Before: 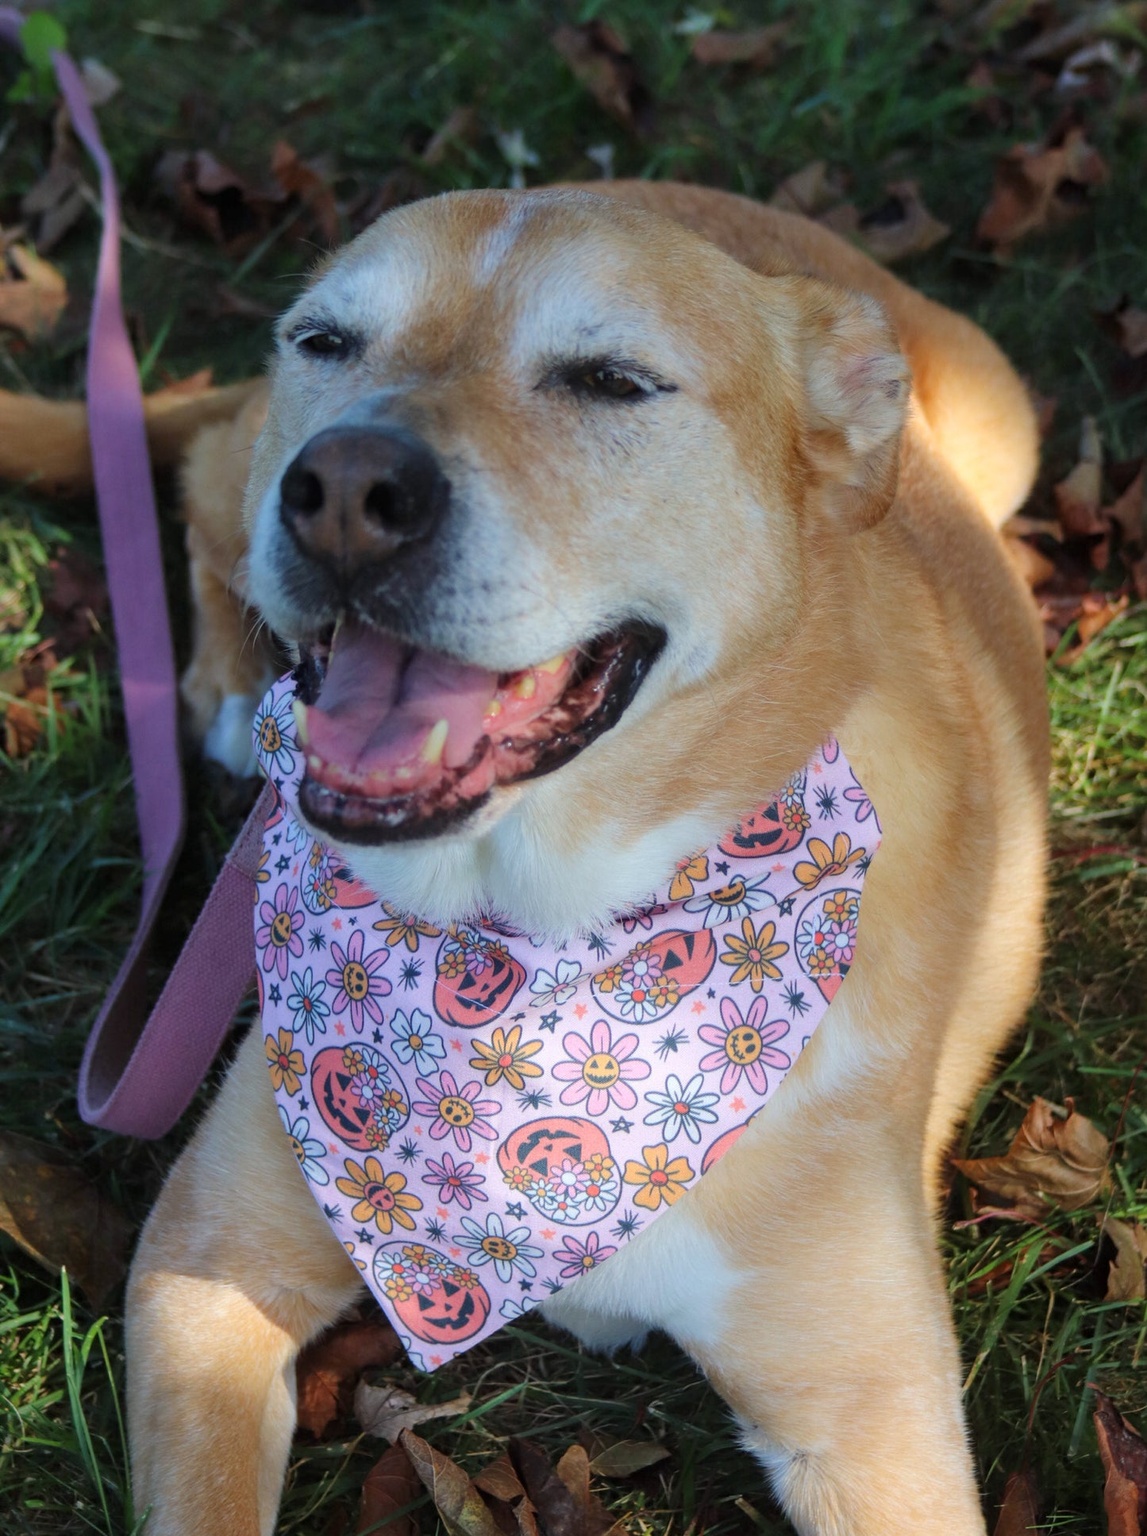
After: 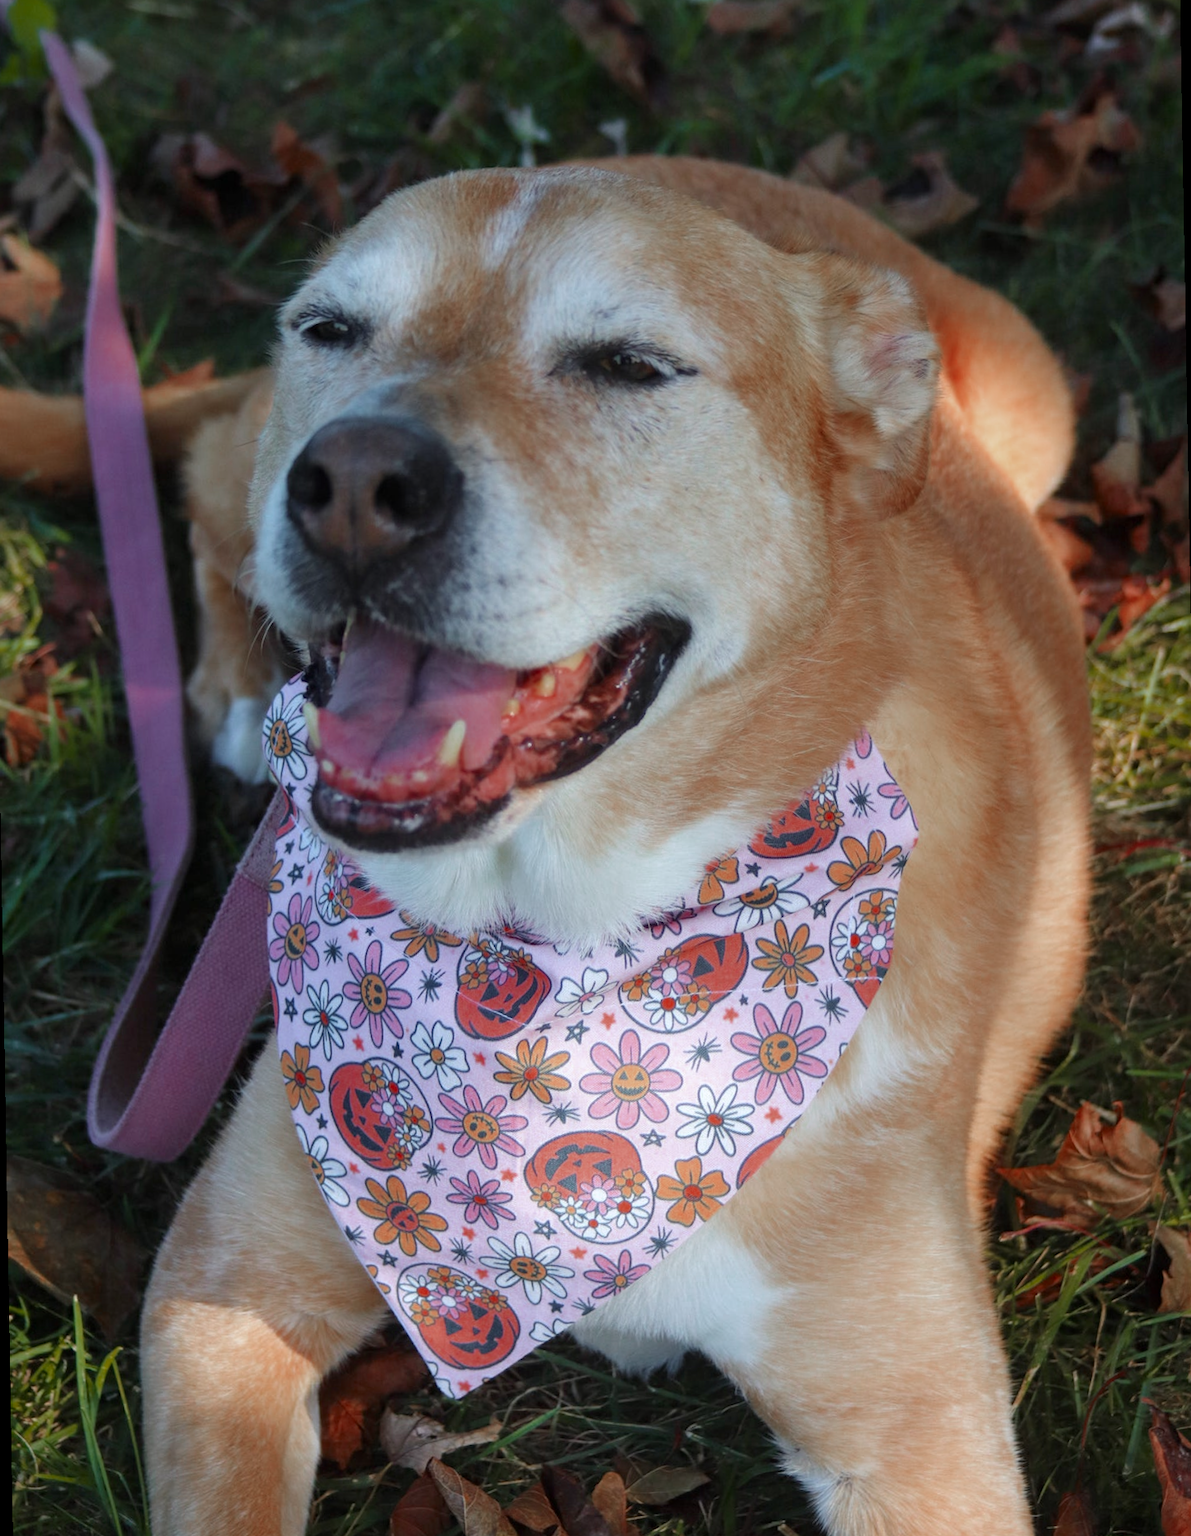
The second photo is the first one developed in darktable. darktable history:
color zones: curves: ch0 [(0, 0.299) (0.25, 0.383) (0.456, 0.352) (0.736, 0.571)]; ch1 [(0, 0.63) (0.151, 0.568) (0.254, 0.416) (0.47, 0.558) (0.732, 0.37) (0.909, 0.492)]; ch2 [(0.004, 0.604) (0.158, 0.443) (0.257, 0.403) (0.761, 0.468)]
rotate and perspective: rotation -1°, crop left 0.011, crop right 0.989, crop top 0.025, crop bottom 0.975
